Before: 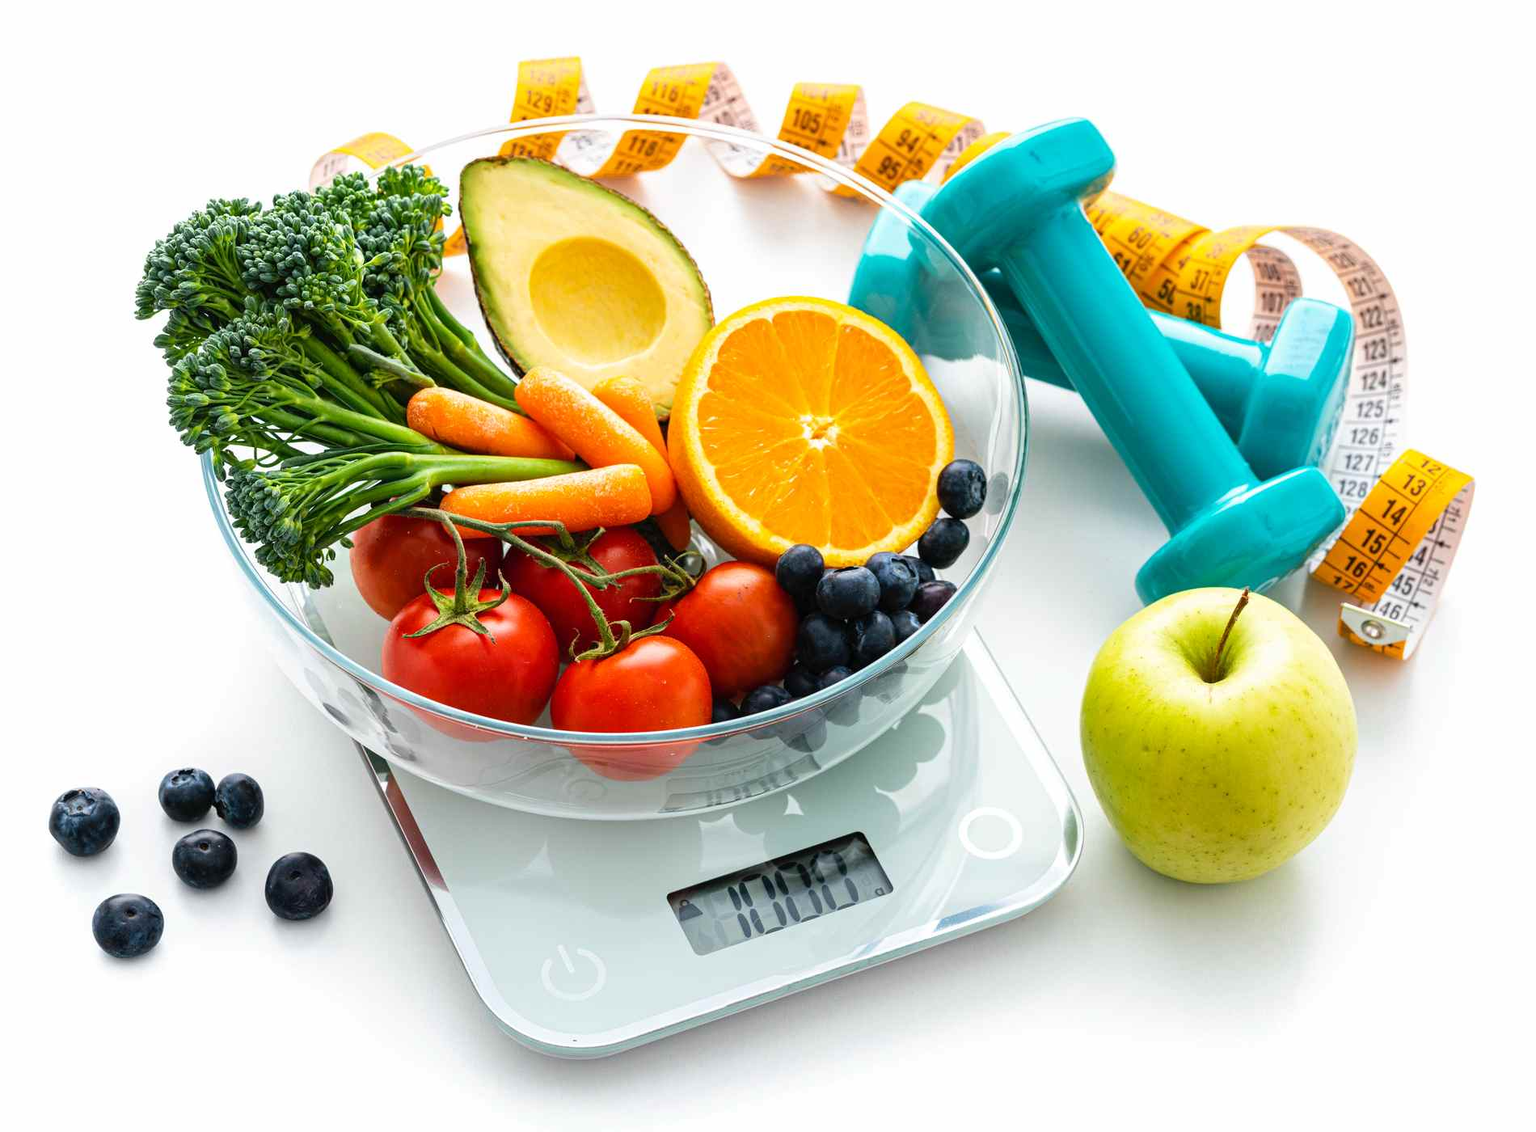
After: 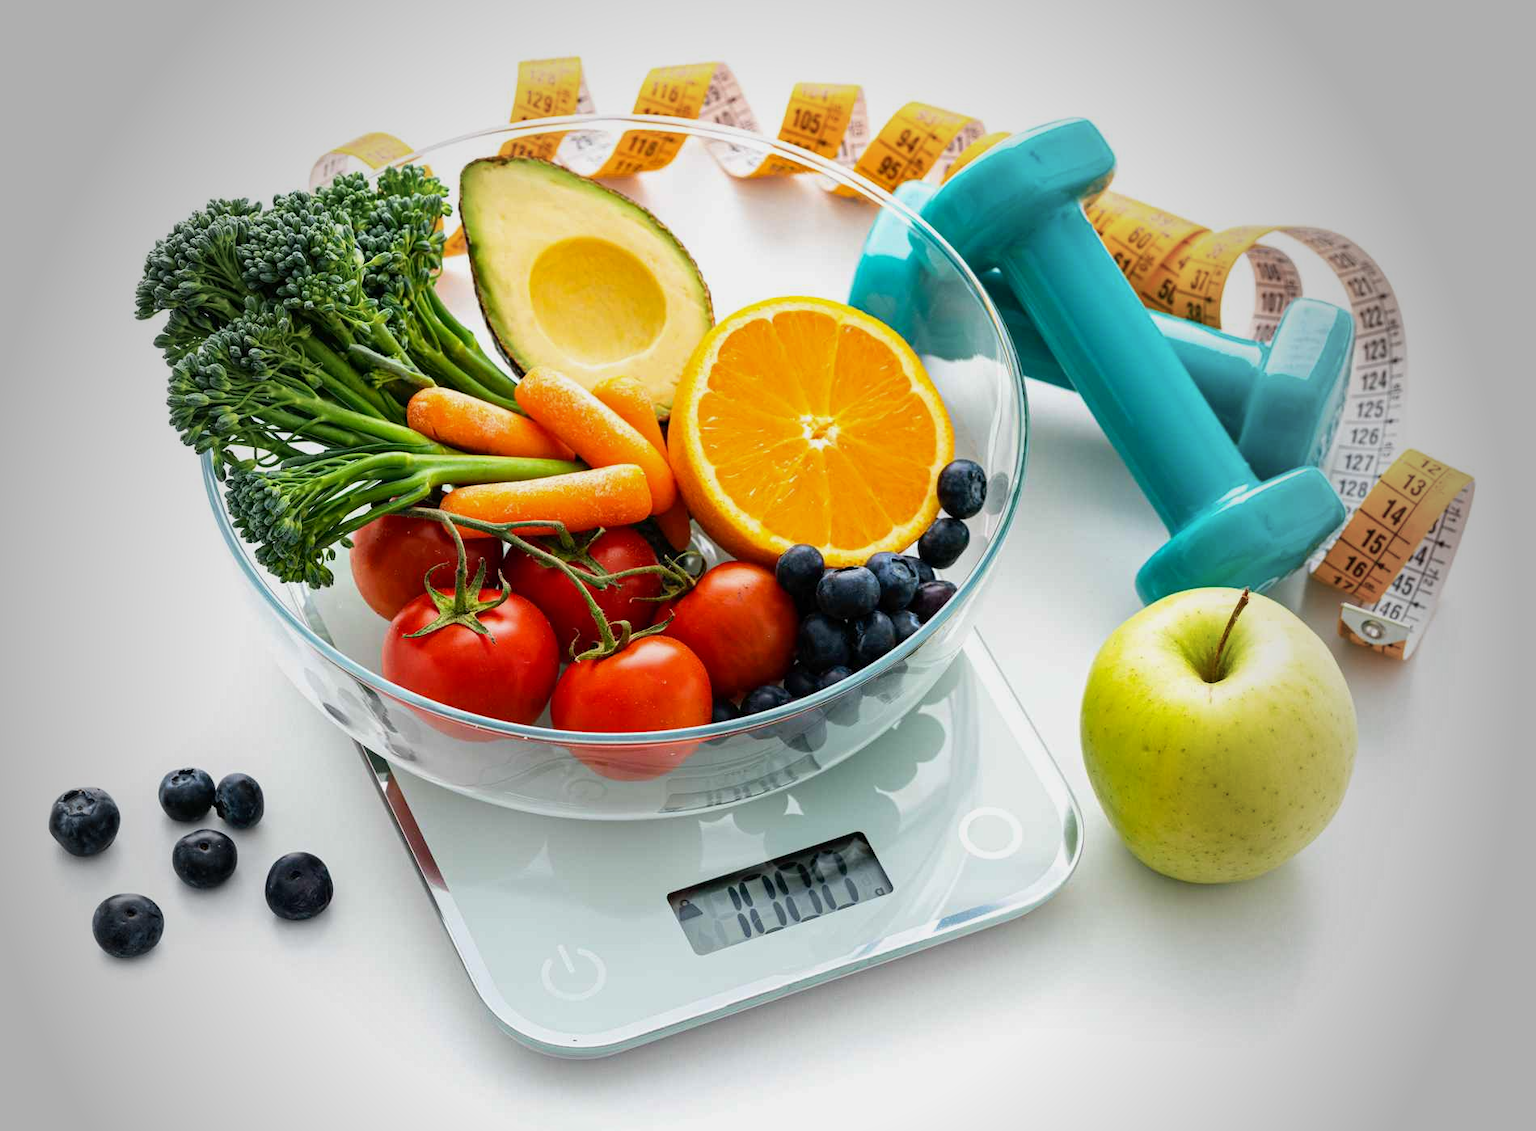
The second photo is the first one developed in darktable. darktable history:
vignetting: fall-off start 64.63%, center (-0.034, 0.148), width/height ratio 0.881
exposure: black level correction 0.001, exposure -0.2 EV, compensate highlight preservation false
